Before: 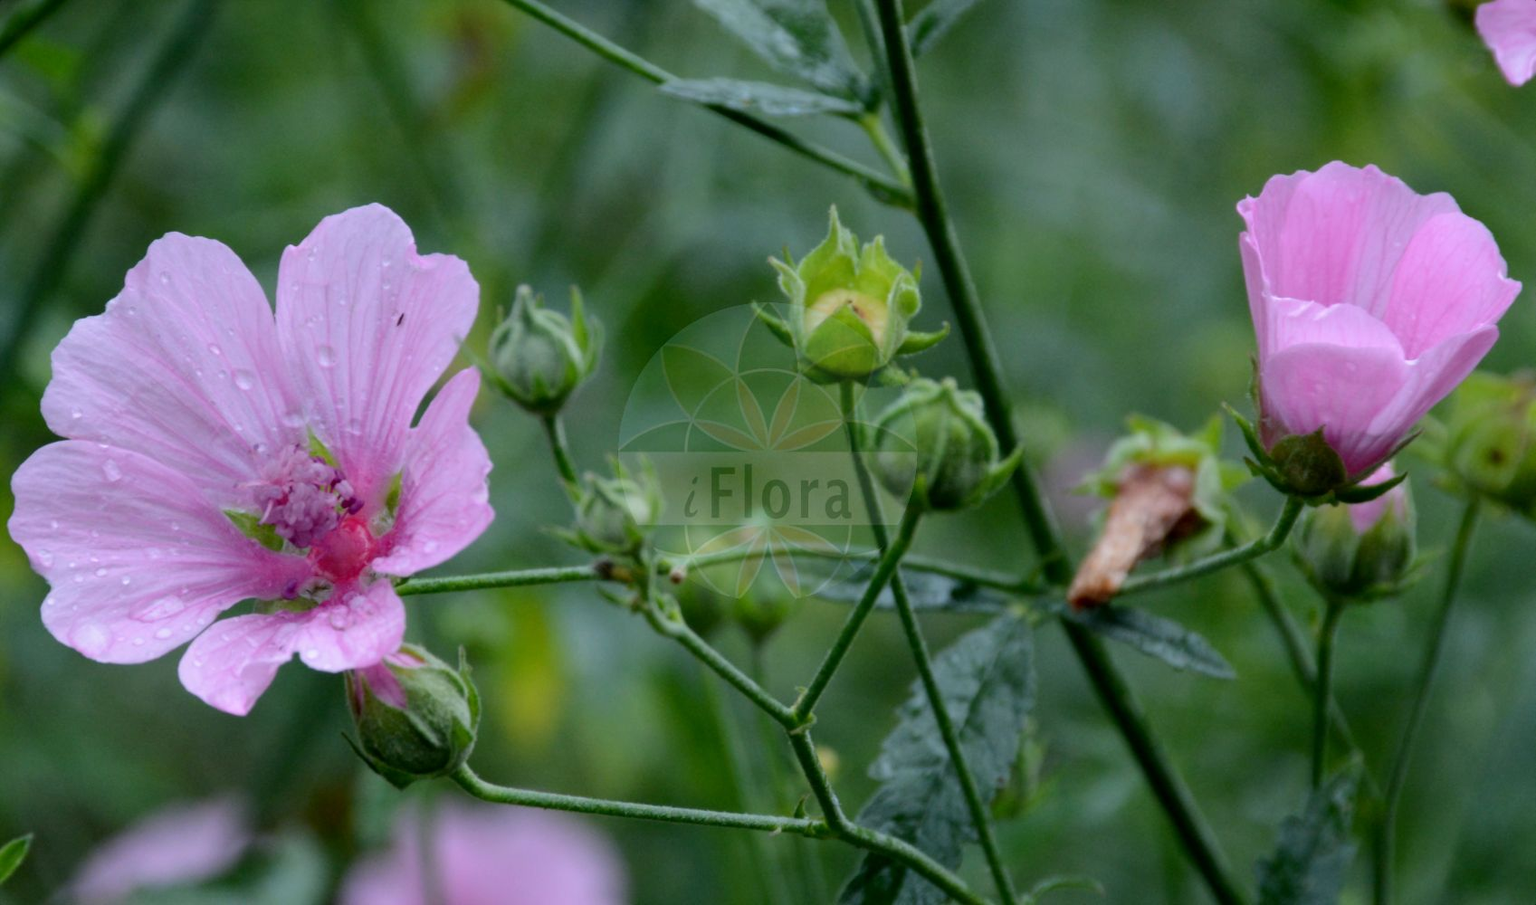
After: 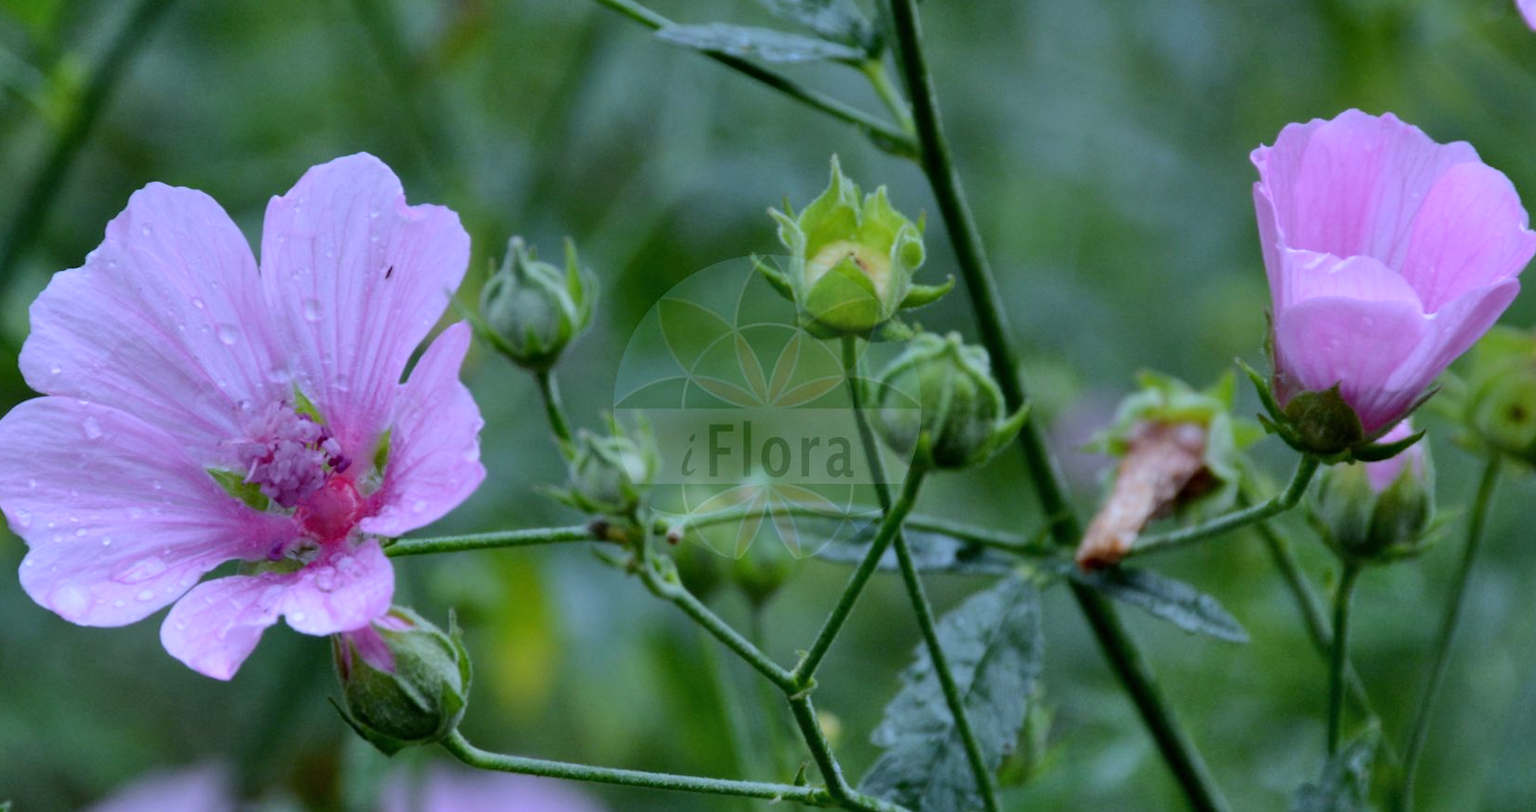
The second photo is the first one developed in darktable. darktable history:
crop: left 1.507%, top 6.147%, right 1.379%, bottom 6.637%
white balance: red 0.926, green 1.003, blue 1.133
shadows and highlights: shadows 60, soften with gaussian
